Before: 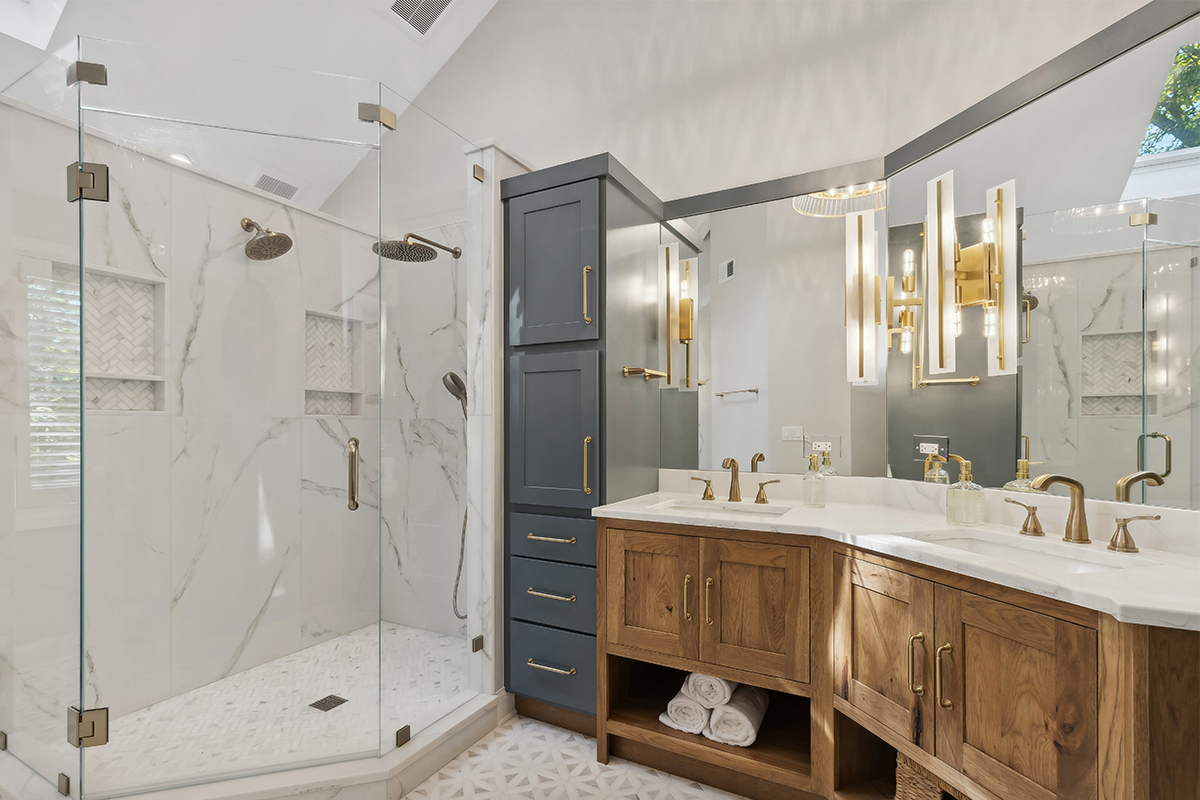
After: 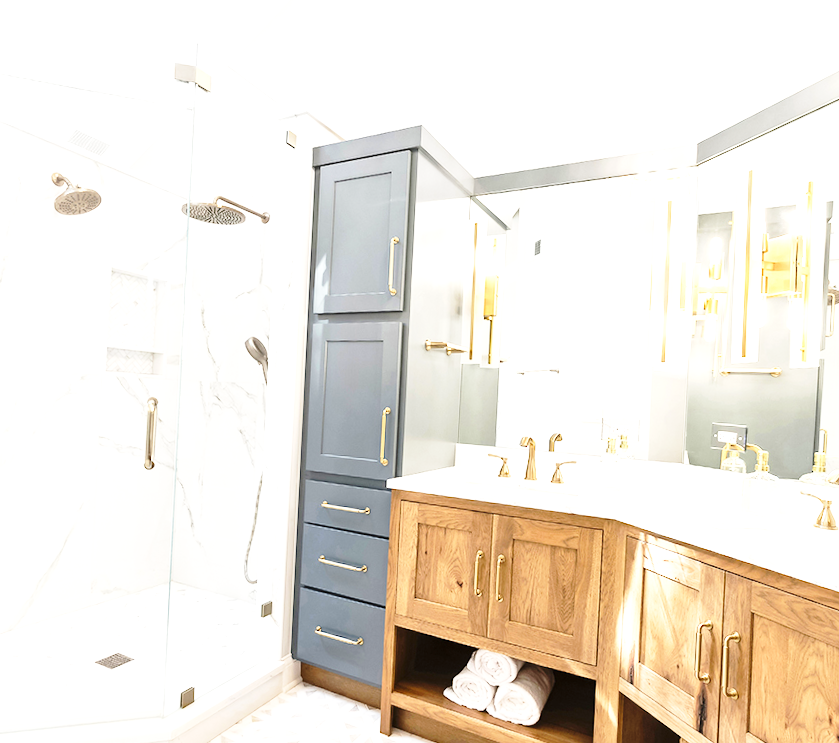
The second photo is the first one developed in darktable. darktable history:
crop and rotate: angle -2.9°, left 14.104%, top 0.032%, right 10.748%, bottom 0.045%
exposure: black level correction 0, exposure 1.373 EV, compensate exposure bias true, compensate highlight preservation false
base curve: curves: ch0 [(0, 0) (0.028, 0.03) (0.121, 0.232) (0.46, 0.748) (0.859, 0.968) (1, 1)], preserve colors none
